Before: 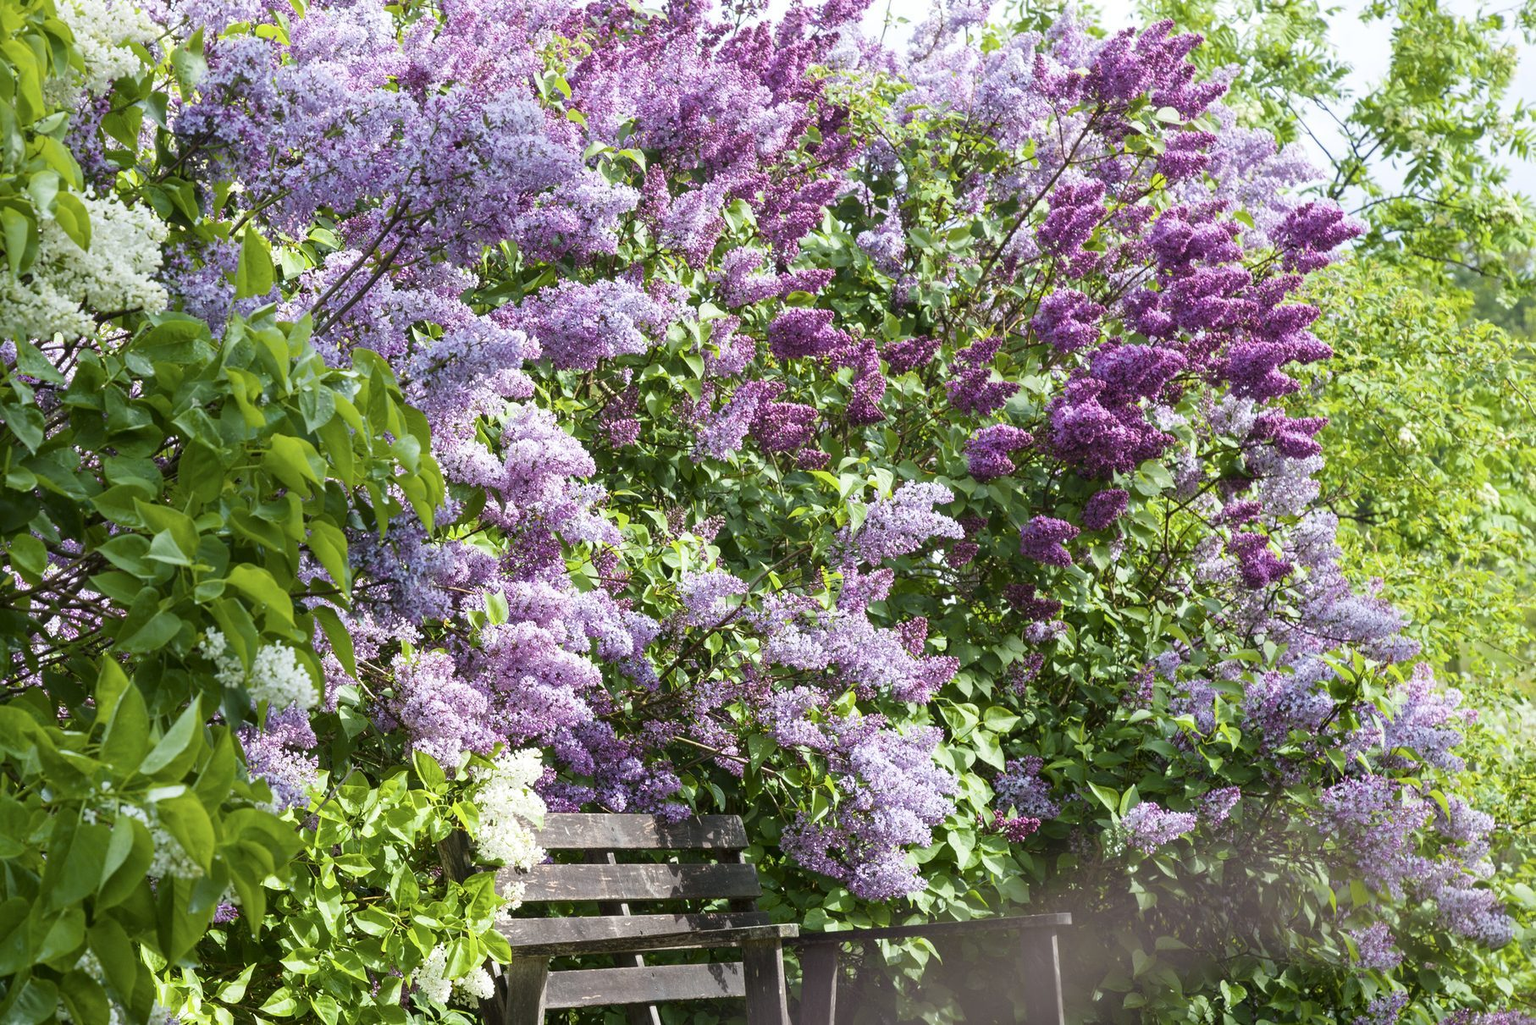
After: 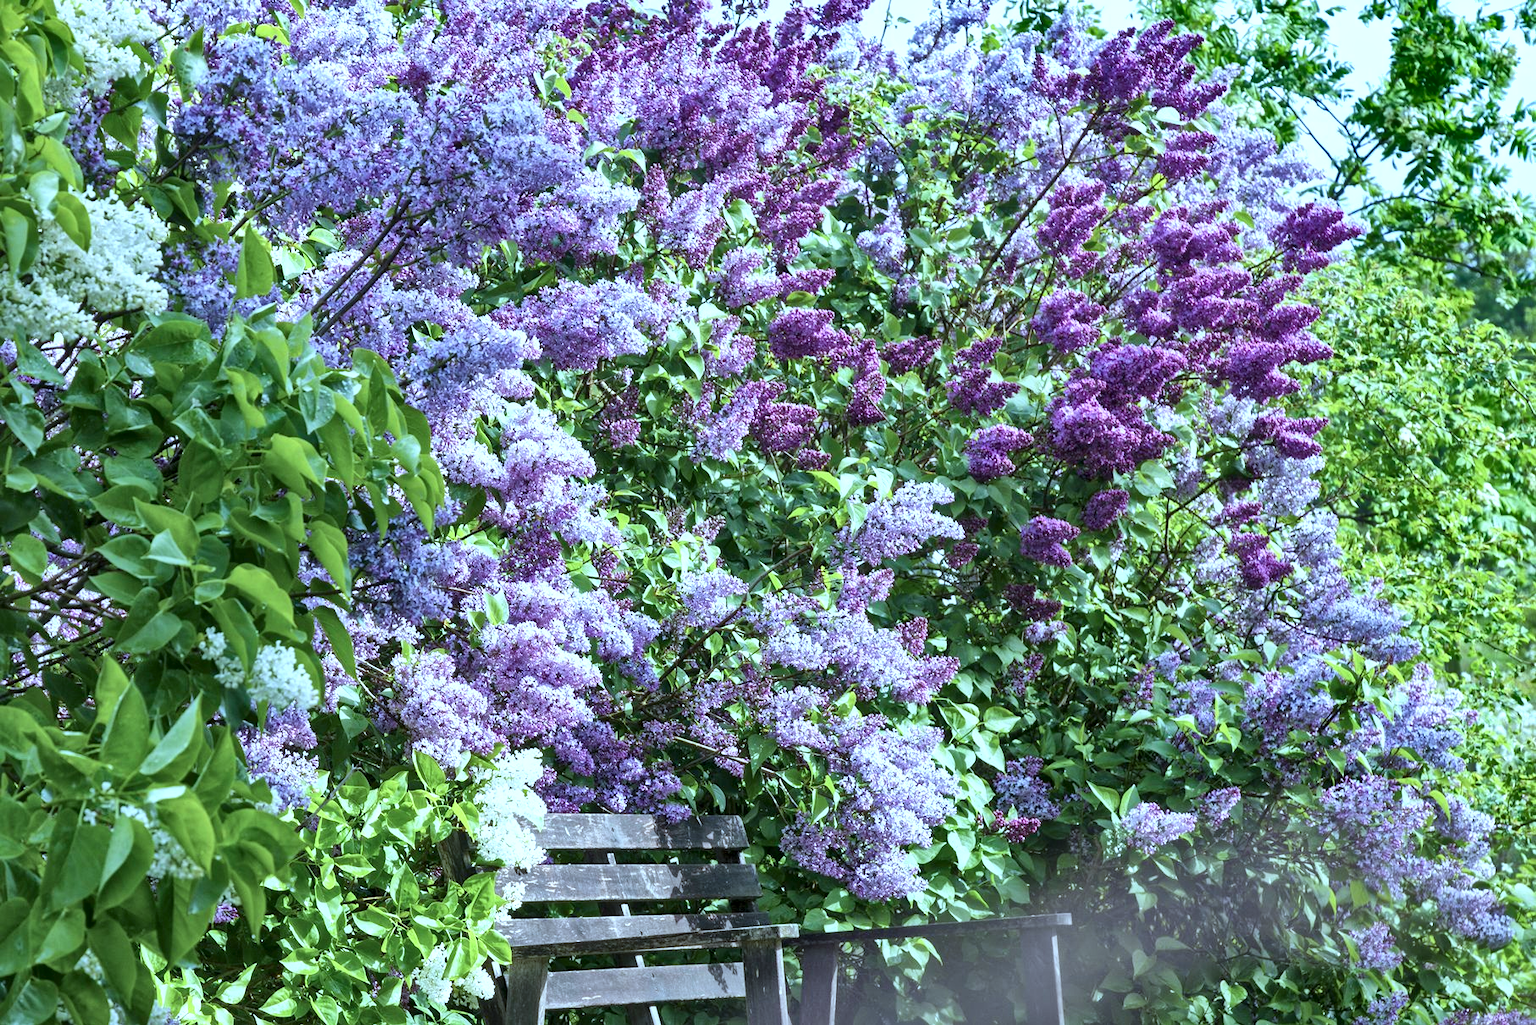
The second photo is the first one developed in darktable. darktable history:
local contrast: mode bilateral grid, contrast 19, coarseness 20, detail 150%, midtone range 0.2
exposure: black level correction 0, exposure 0.2 EV, compensate exposure bias true, compensate highlight preservation false
shadows and highlights: shadows 76.64, highlights -61.15, soften with gaussian
color calibration: x 0.398, y 0.386, temperature 3687.97 K
